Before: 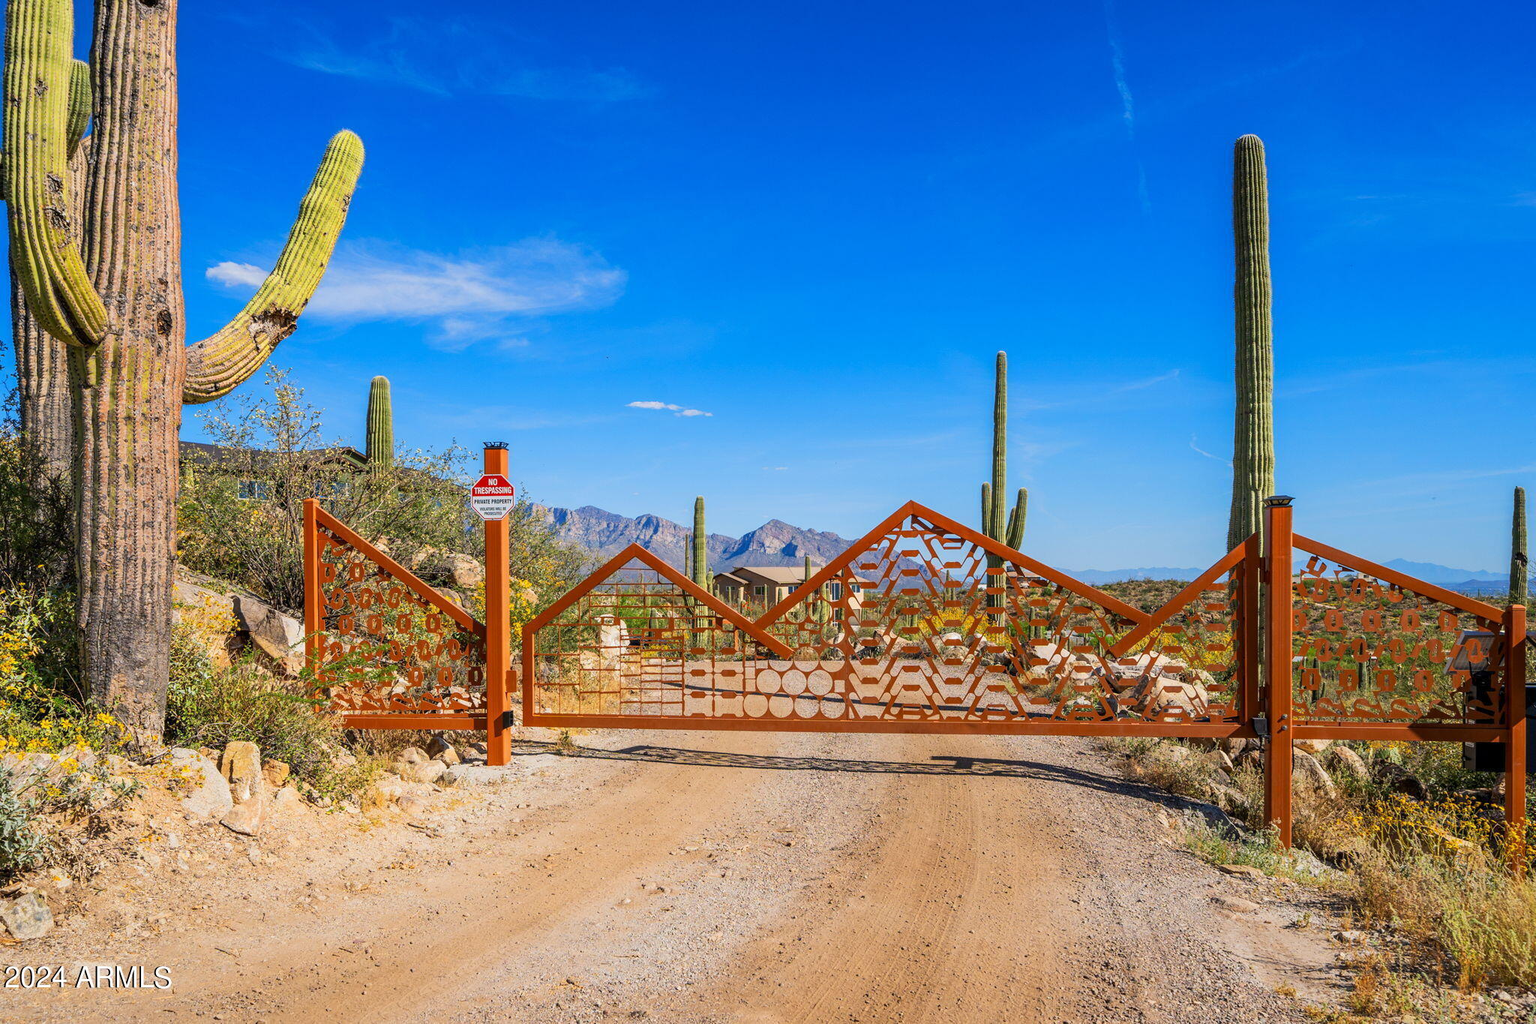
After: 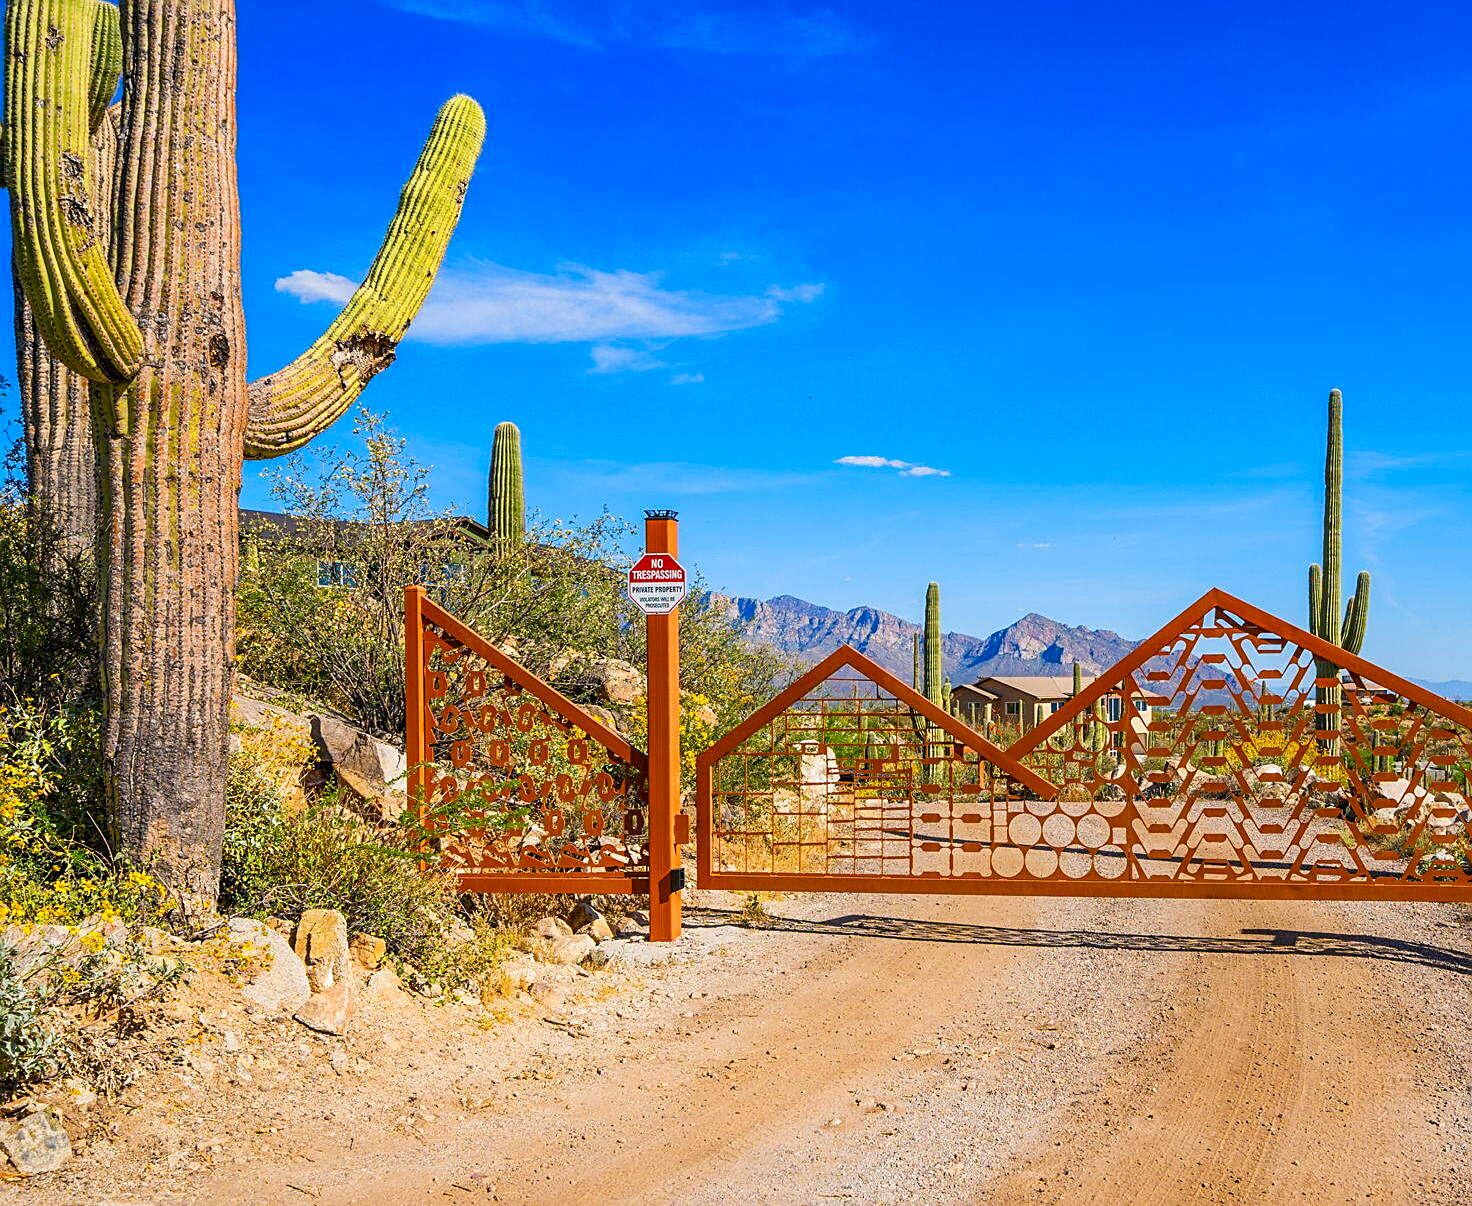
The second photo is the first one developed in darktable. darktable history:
color balance rgb: linear chroma grading › global chroma 8.12%, perceptual saturation grading › global saturation 9.07%, perceptual saturation grading › highlights -13.84%, perceptual saturation grading › mid-tones 14.88%, perceptual saturation grading › shadows 22.8%, perceptual brilliance grading › highlights 2.61%, global vibrance 12.07%
sharpen: on, module defaults
crop: top 5.803%, right 27.864%, bottom 5.804%
